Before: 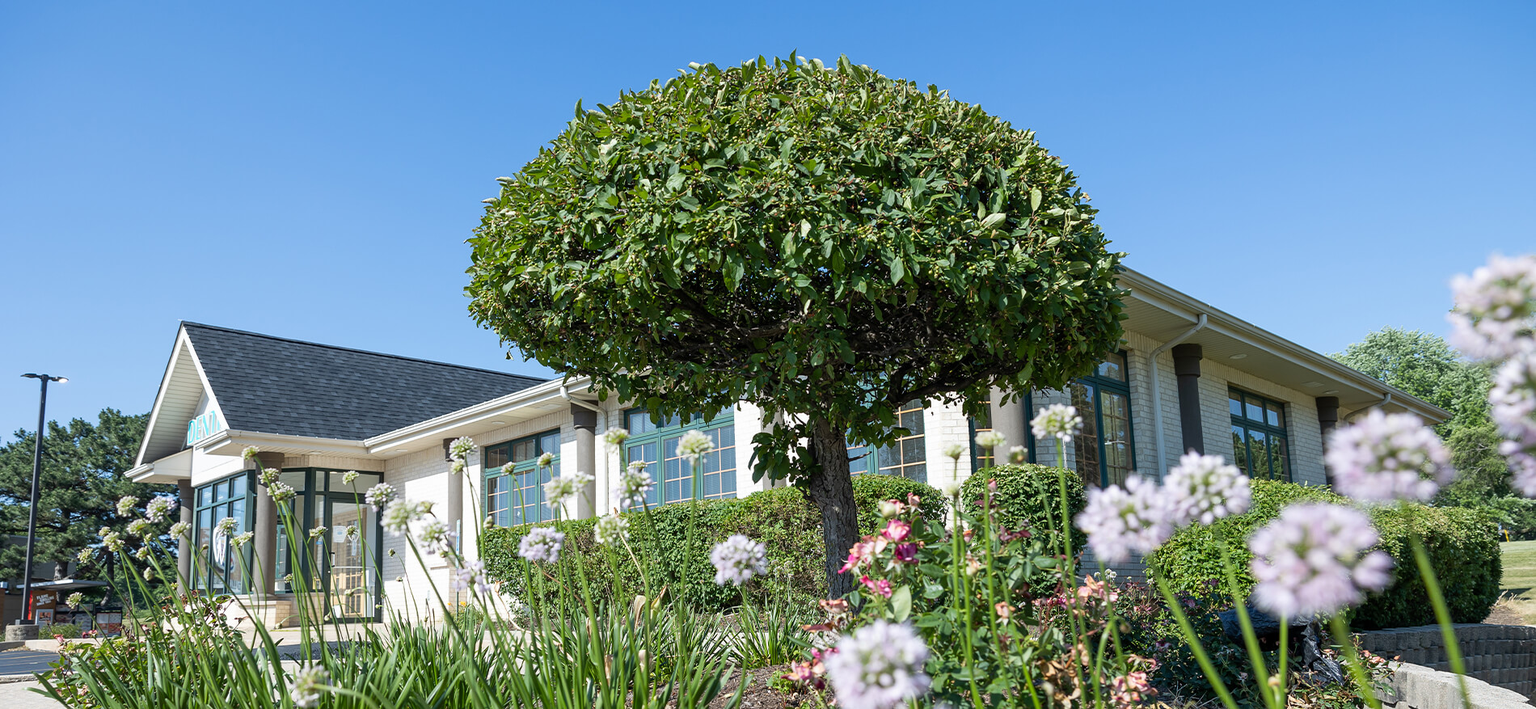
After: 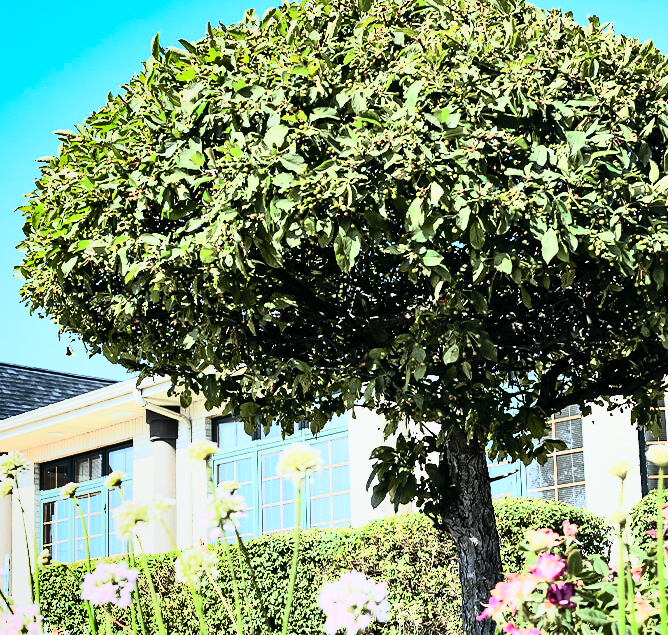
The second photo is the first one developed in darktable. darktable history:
contrast brightness saturation: contrast 0.14, brightness 0.21
crop and rotate: left 29.476%, top 10.214%, right 35.32%, bottom 17.333%
shadows and highlights: radius 108.52, shadows 40.68, highlights -72.88, low approximation 0.01, soften with gaussian
grain: coarseness 0.09 ISO, strength 10%
rgb curve: curves: ch0 [(0, 0) (0.21, 0.15) (0.24, 0.21) (0.5, 0.75) (0.75, 0.96) (0.89, 0.99) (1, 1)]; ch1 [(0, 0.02) (0.21, 0.13) (0.25, 0.2) (0.5, 0.67) (0.75, 0.9) (0.89, 0.97) (1, 1)]; ch2 [(0, 0.02) (0.21, 0.13) (0.25, 0.2) (0.5, 0.67) (0.75, 0.9) (0.89, 0.97) (1, 1)], compensate middle gray true
tone curve: curves: ch0 [(0, 0) (0.105, 0.068) (0.195, 0.162) (0.283, 0.283) (0.384, 0.404) (0.485, 0.531) (0.638, 0.681) (0.795, 0.879) (1, 0.977)]; ch1 [(0, 0) (0.161, 0.092) (0.35, 0.33) (0.379, 0.401) (0.456, 0.469) (0.504, 0.501) (0.512, 0.523) (0.58, 0.597) (0.635, 0.646) (1, 1)]; ch2 [(0, 0) (0.371, 0.362) (0.437, 0.437) (0.5, 0.5) (0.53, 0.523) (0.56, 0.58) (0.622, 0.606) (1, 1)], color space Lab, independent channels, preserve colors none
